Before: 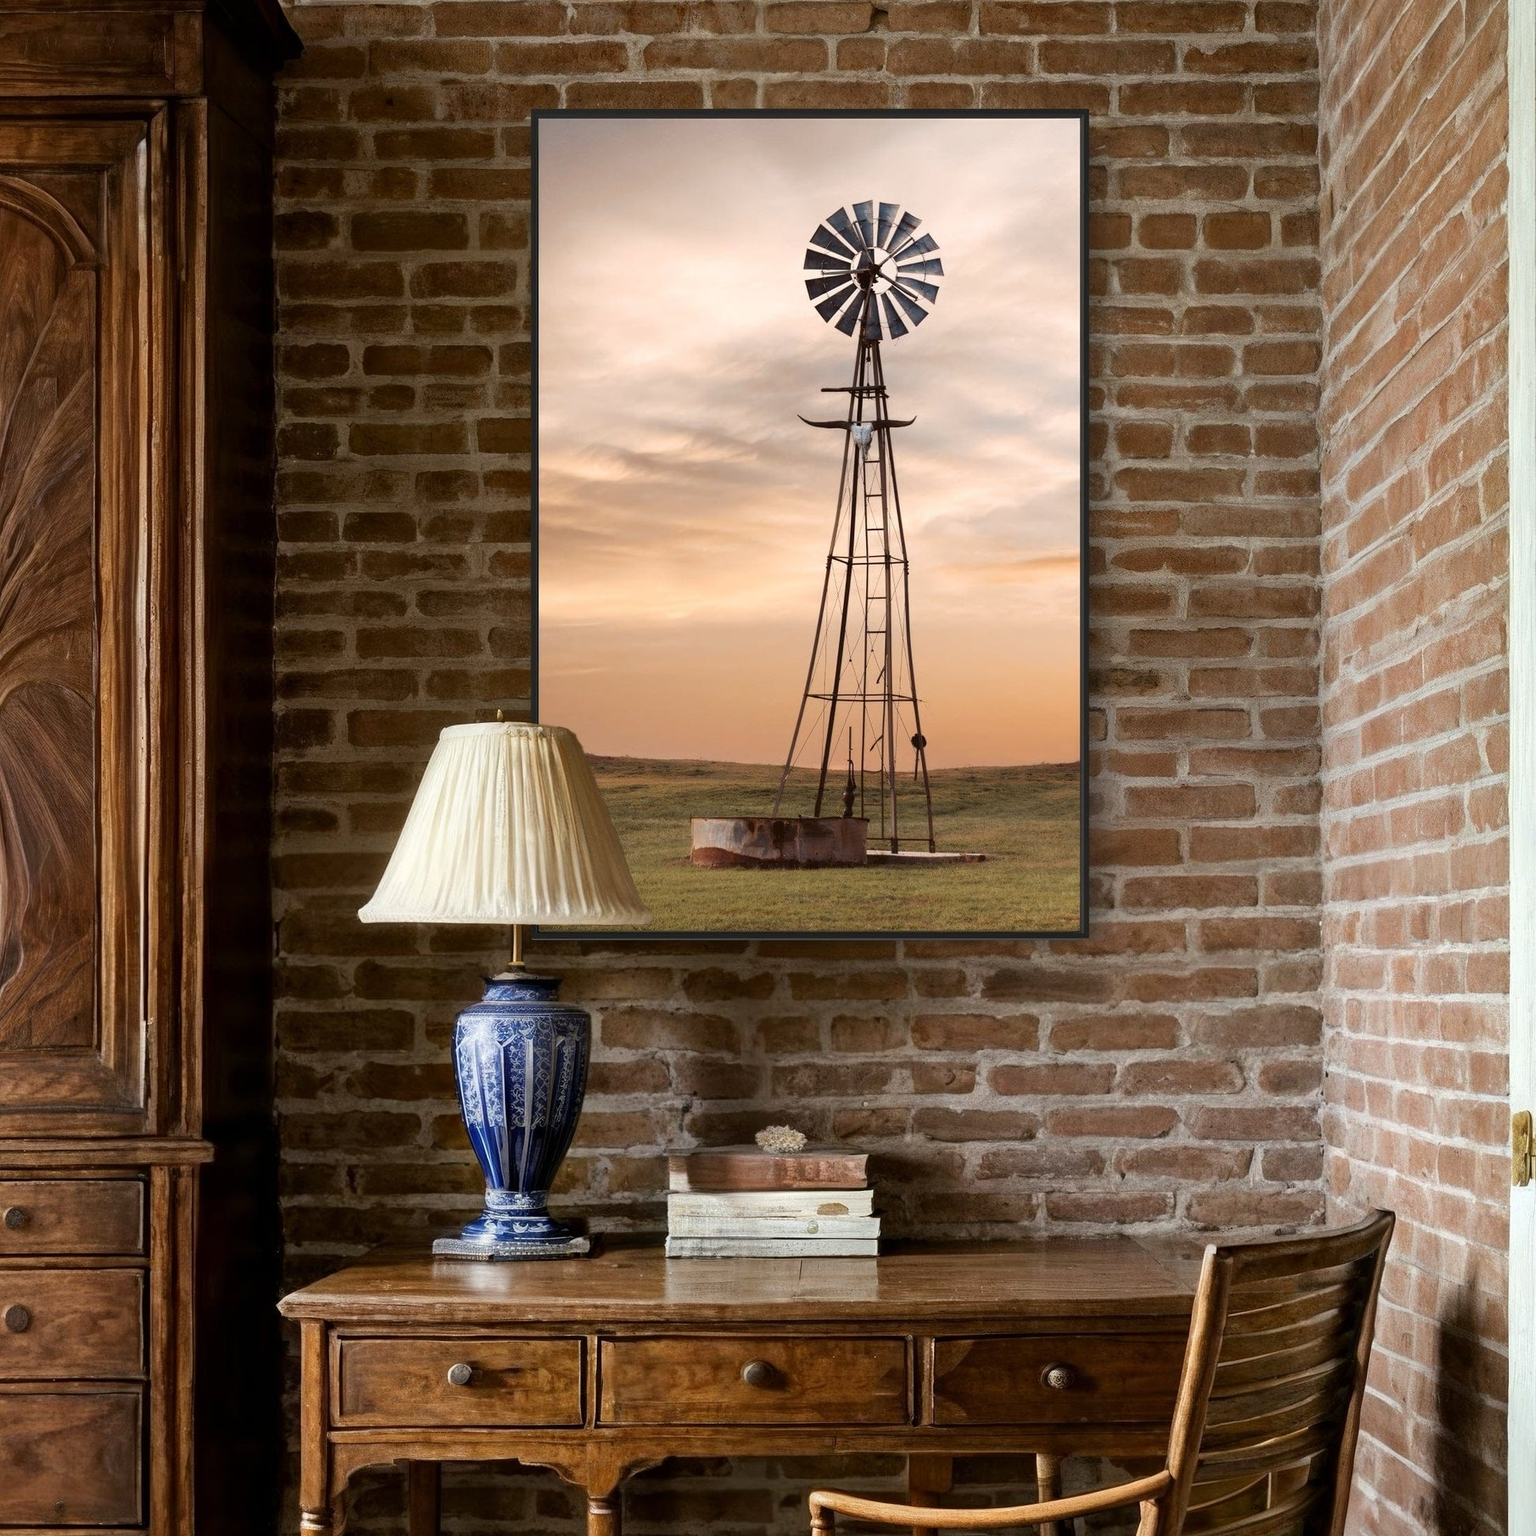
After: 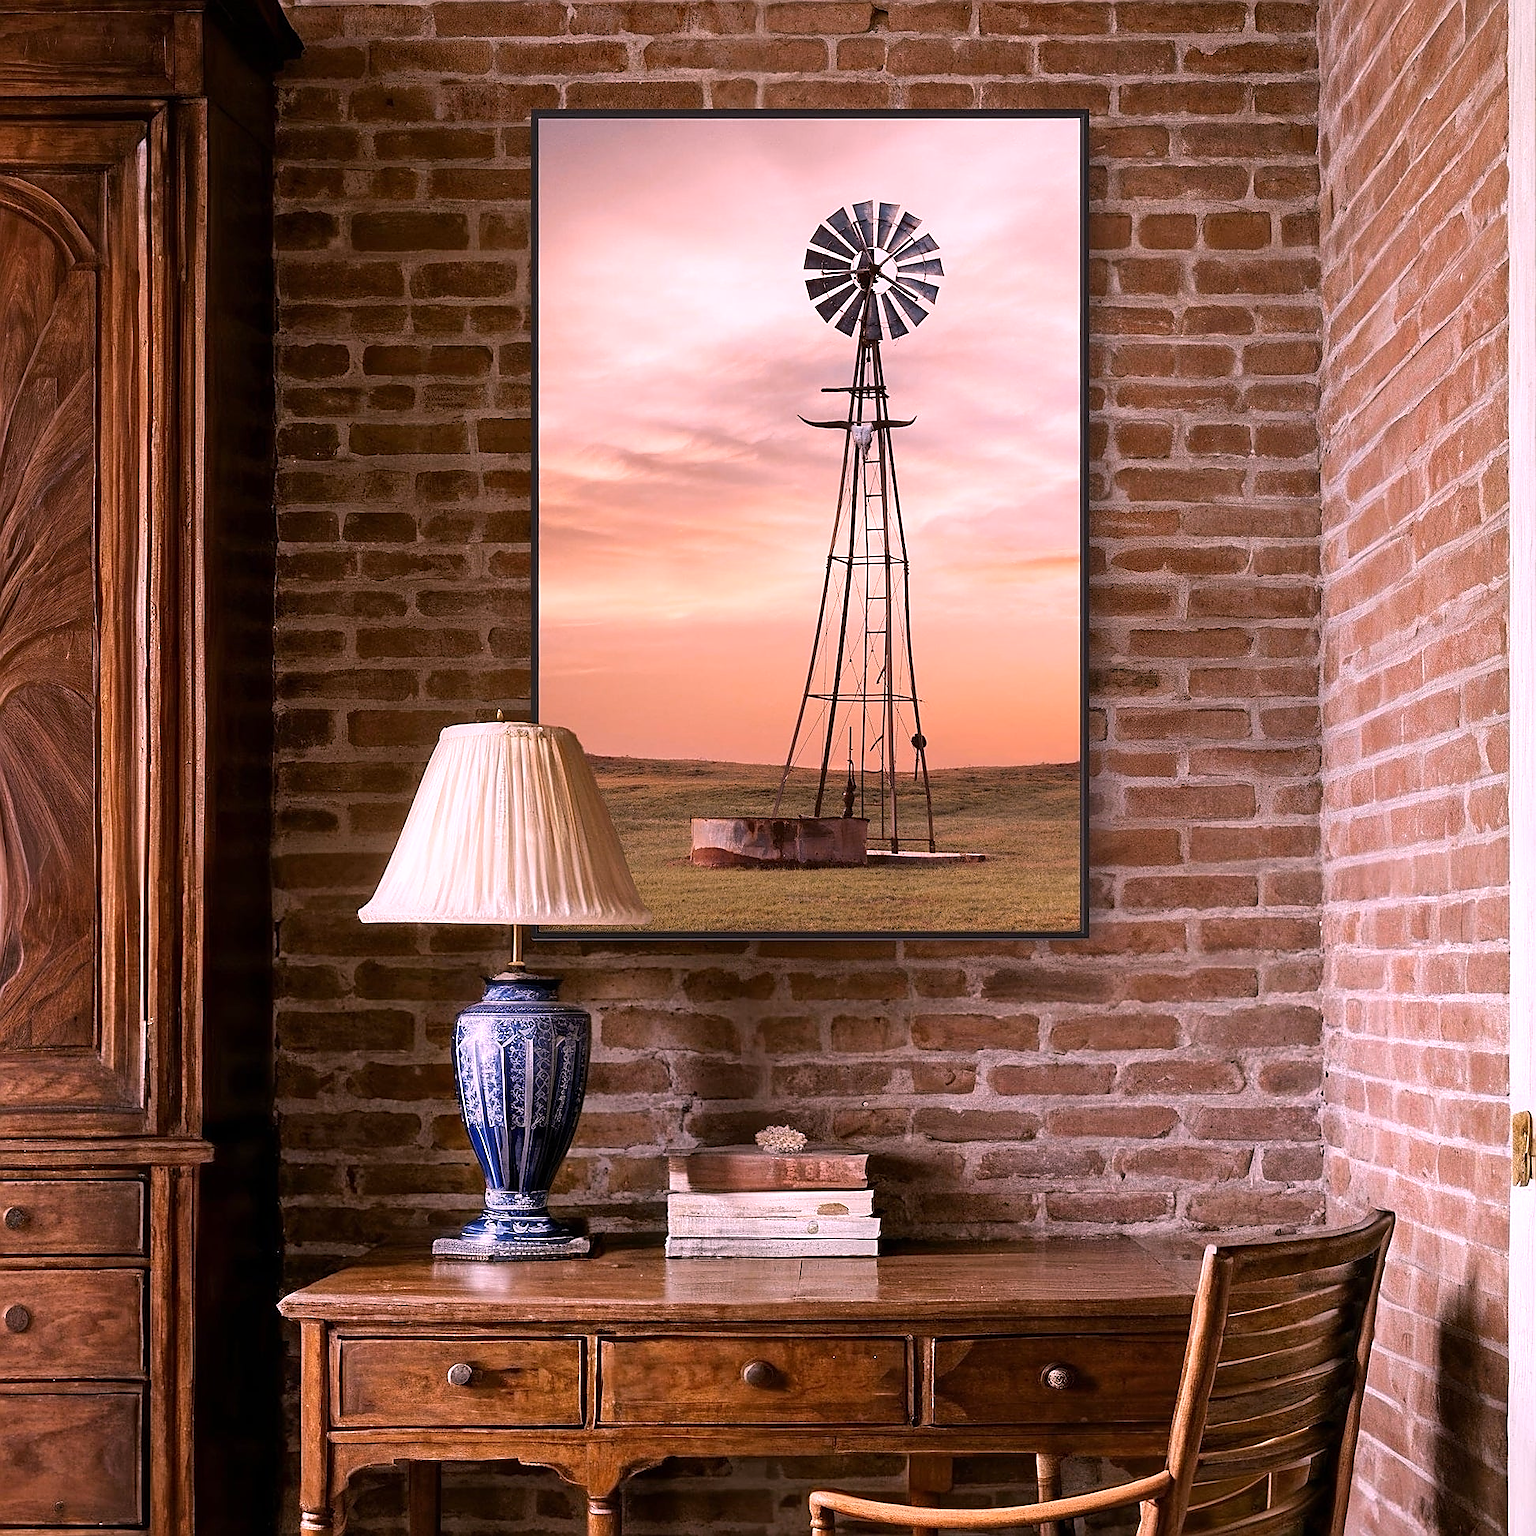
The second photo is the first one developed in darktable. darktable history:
white balance: red 1.188, blue 1.11
sharpen: radius 1.4, amount 1.25, threshold 0.7
